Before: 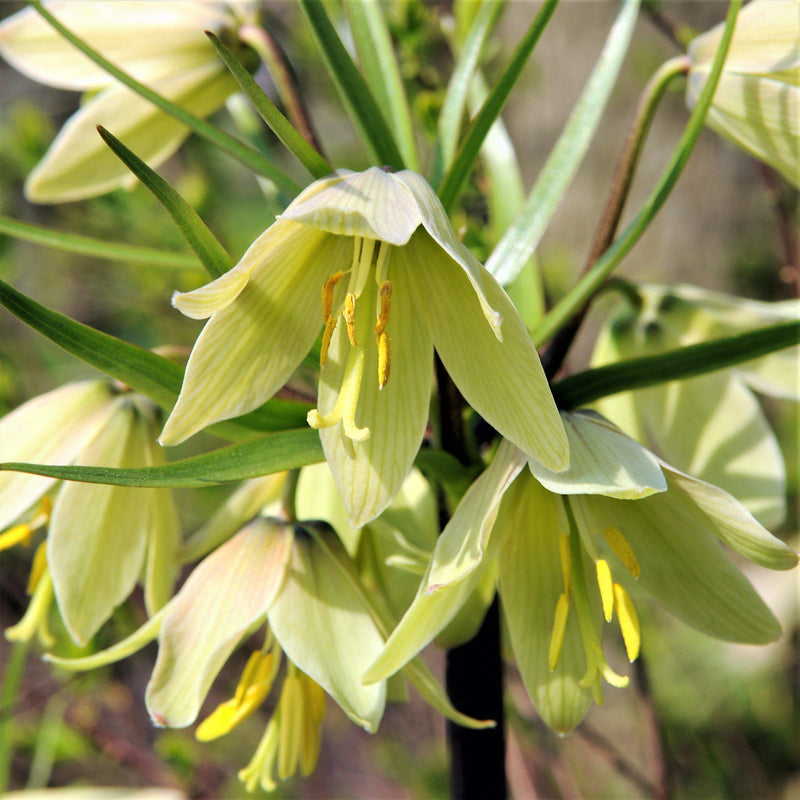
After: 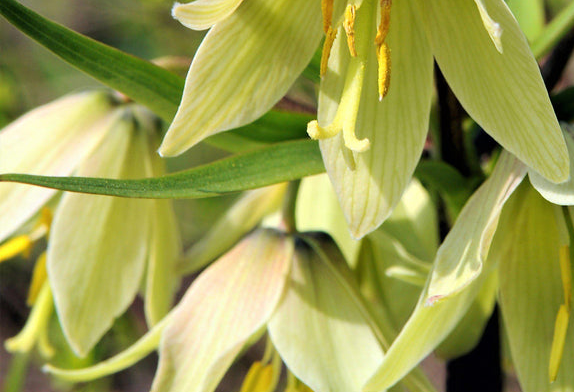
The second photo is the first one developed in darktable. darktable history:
crop: top 36.202%, right 28.148%, bottom 14.773%
